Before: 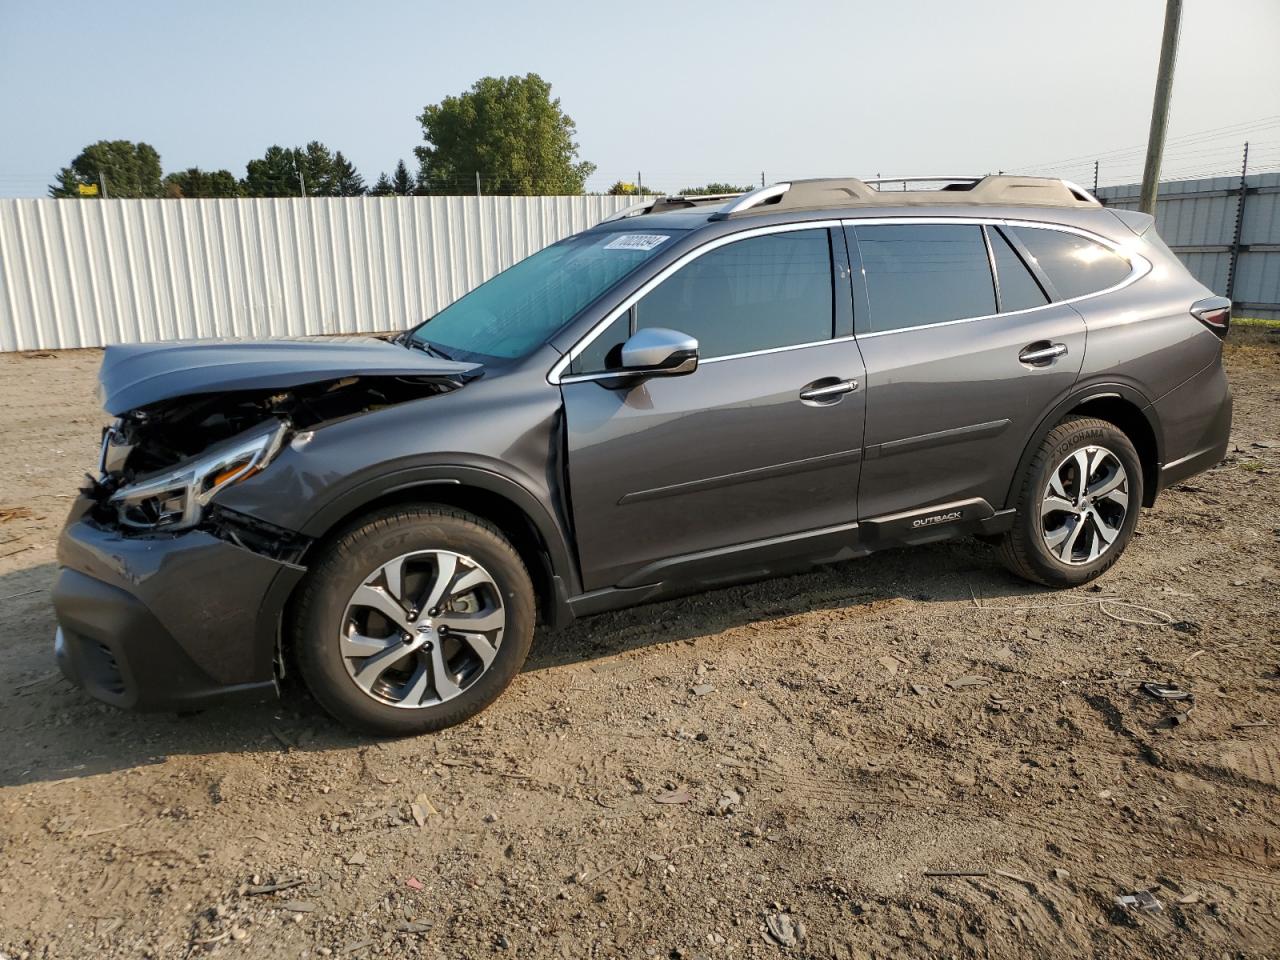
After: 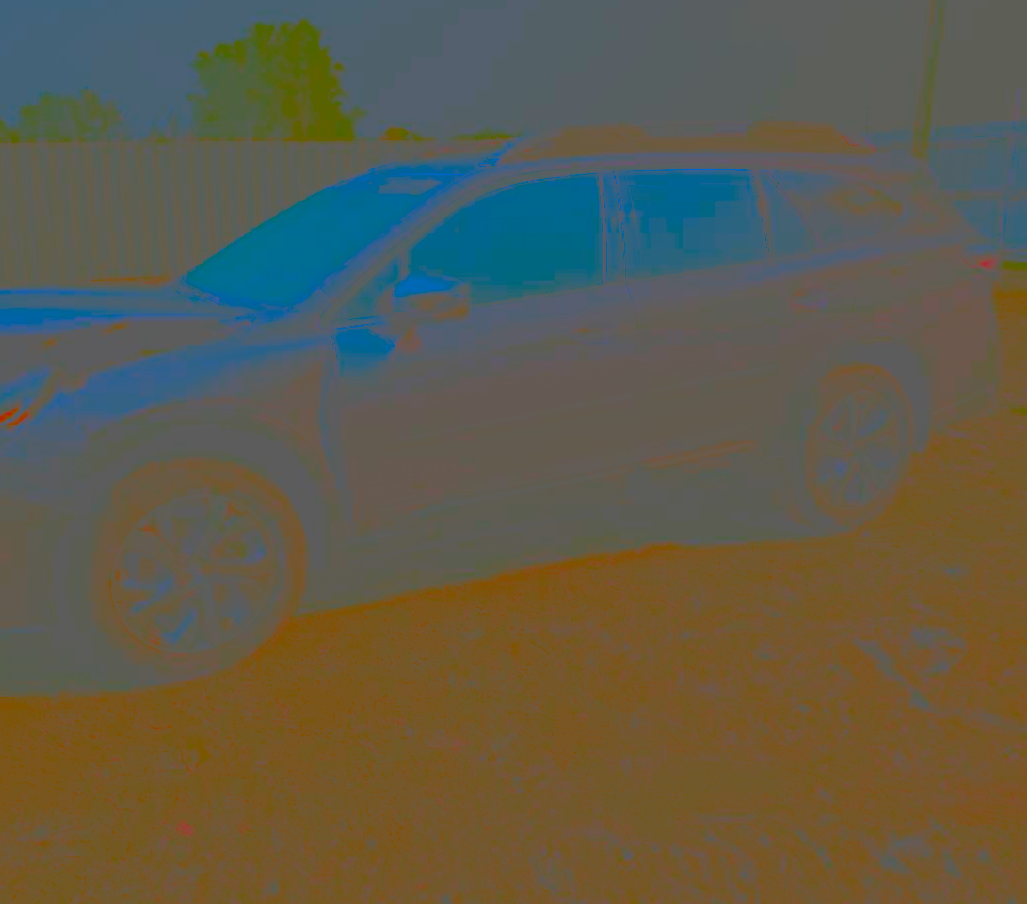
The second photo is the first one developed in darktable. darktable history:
haze removal: strength 0.4, distance 0.22, compatibility mode true, adaptive false
contrast brightness saturation: contrast -0.99, brightness -0.17, saturation 0.75
crop and rotate: left 17.959%, top 5.771%, right 1.742%
